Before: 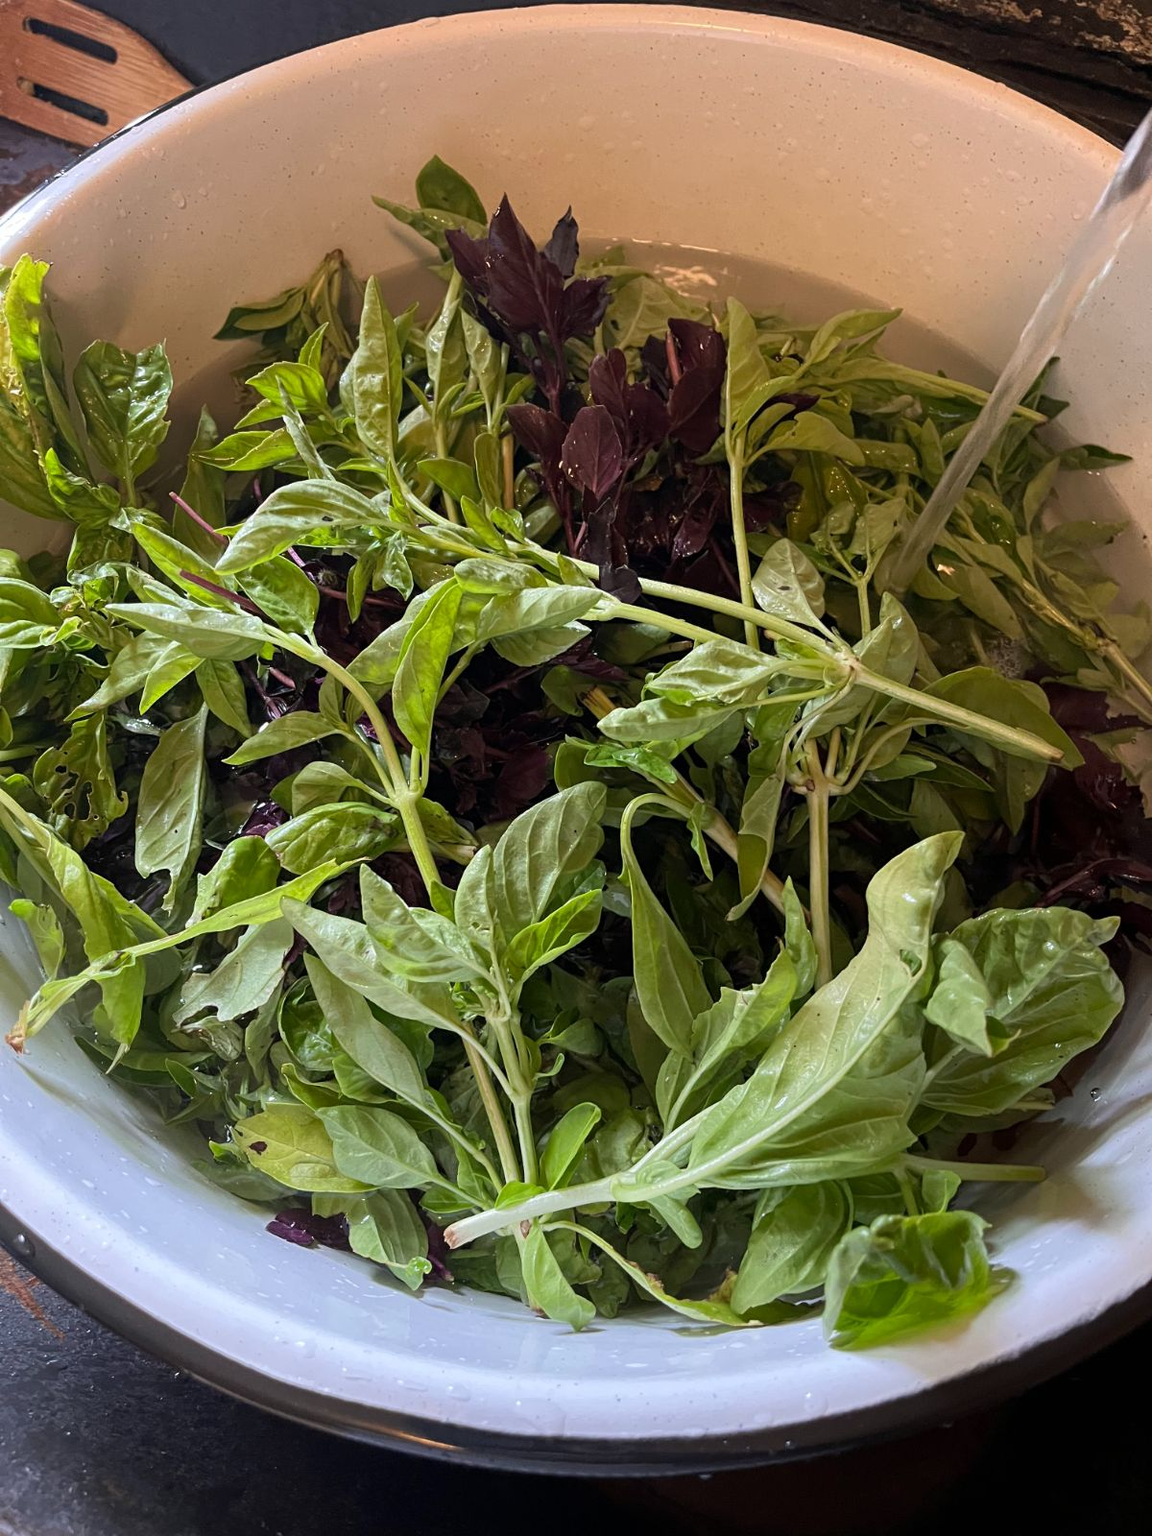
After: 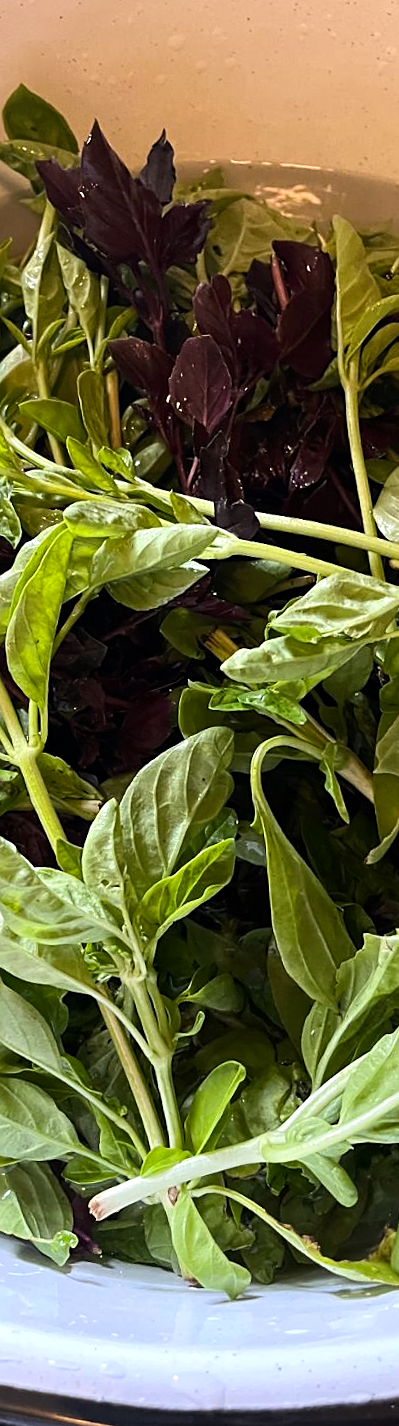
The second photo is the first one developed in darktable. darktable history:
crop: left 33.36%, right 33.36%
contrast brightness saturation: contrast 0.11, saturation -0.17
tone equalizer: -8 EV -0.417 EV, -7 EV -0.389 EV, -6 EV -0.333 EV, -5 EV -0.222 EV, -3 EV 0.222 EV, -2 EV 0.333 EV, -1 EV 0.389 EV, +0 EV 0.417 EV, edges refinement/feathering 500, mask exposure compensation -1.57 EV, preserve details no
rotate and perspective: rotation -3°, crop left 0.031, crop right 0.968, crop top 0.07, crop bottom 0.93
sharpen: radius 1.458, amount 0.398, threshold 1.271
color balance rgb: perceptual saturation grading › global saturation 20%, global vibrance 20%
